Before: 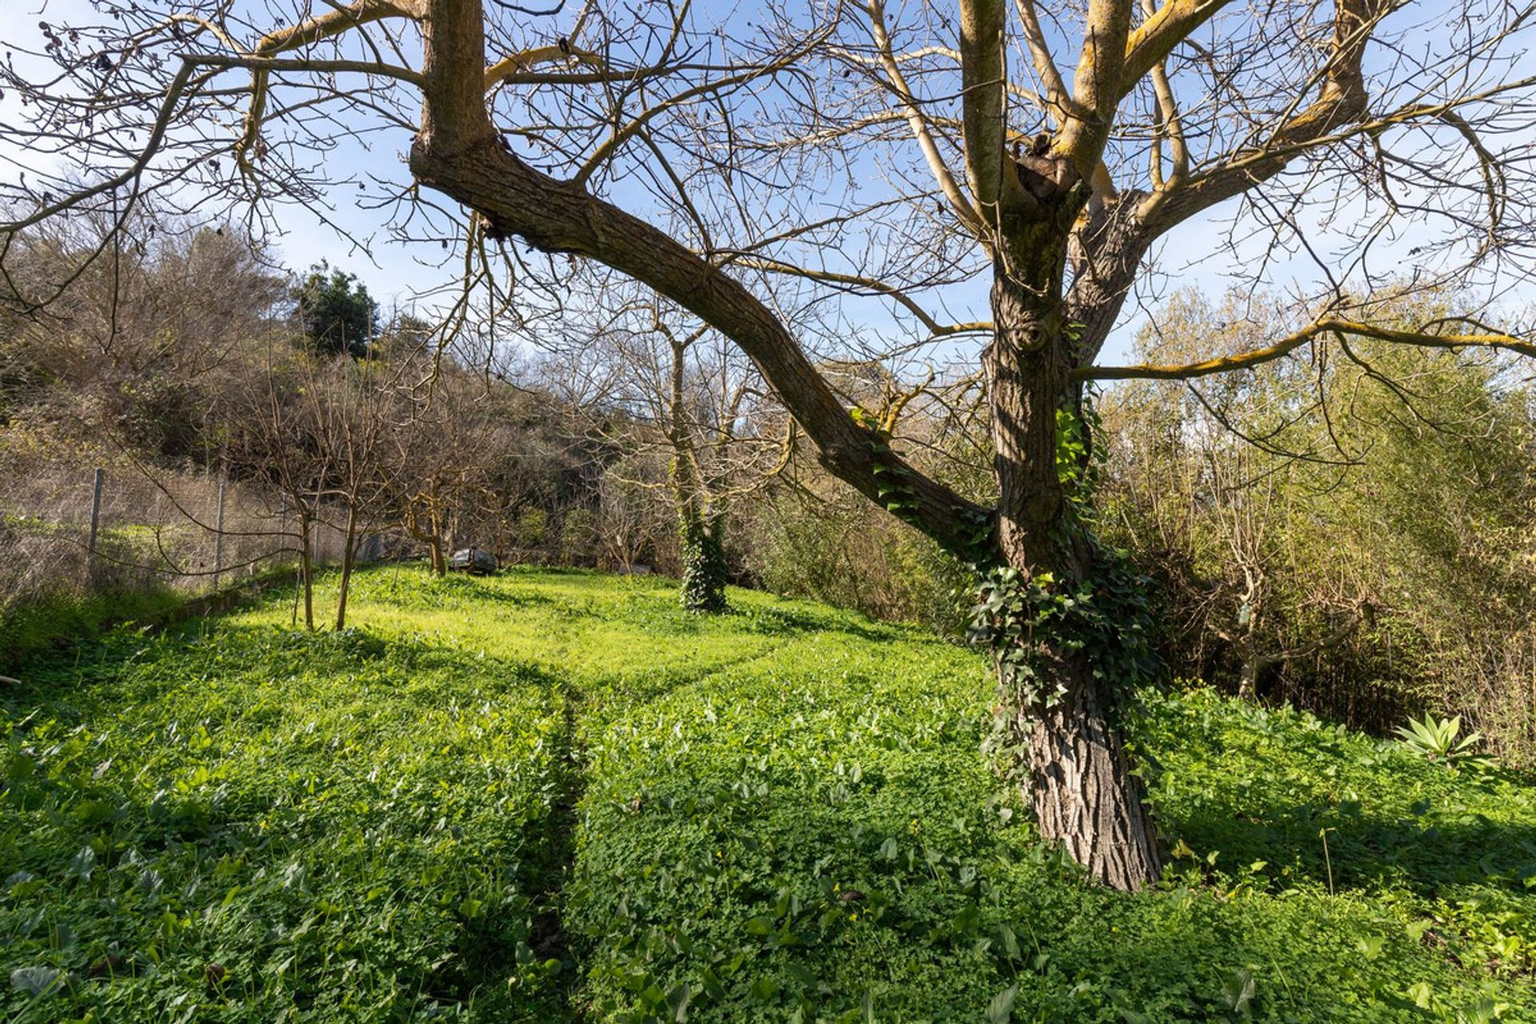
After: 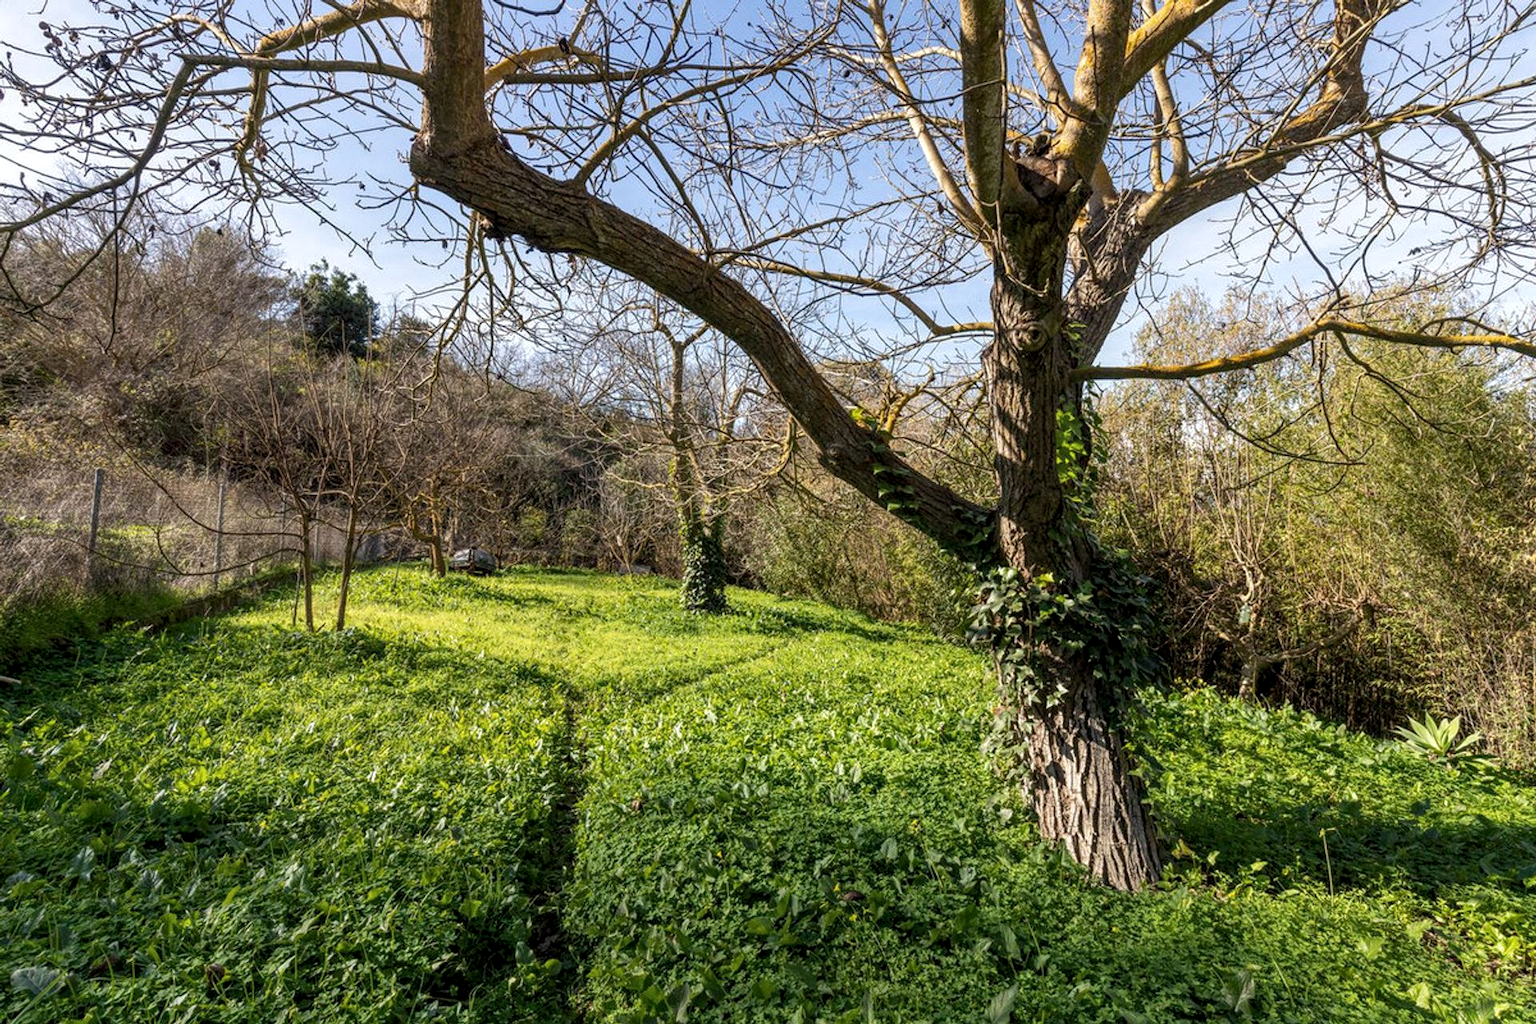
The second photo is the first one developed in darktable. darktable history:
local contrast: highlights 91%, shadows 87%, detail 160%, midtone range 0.2
